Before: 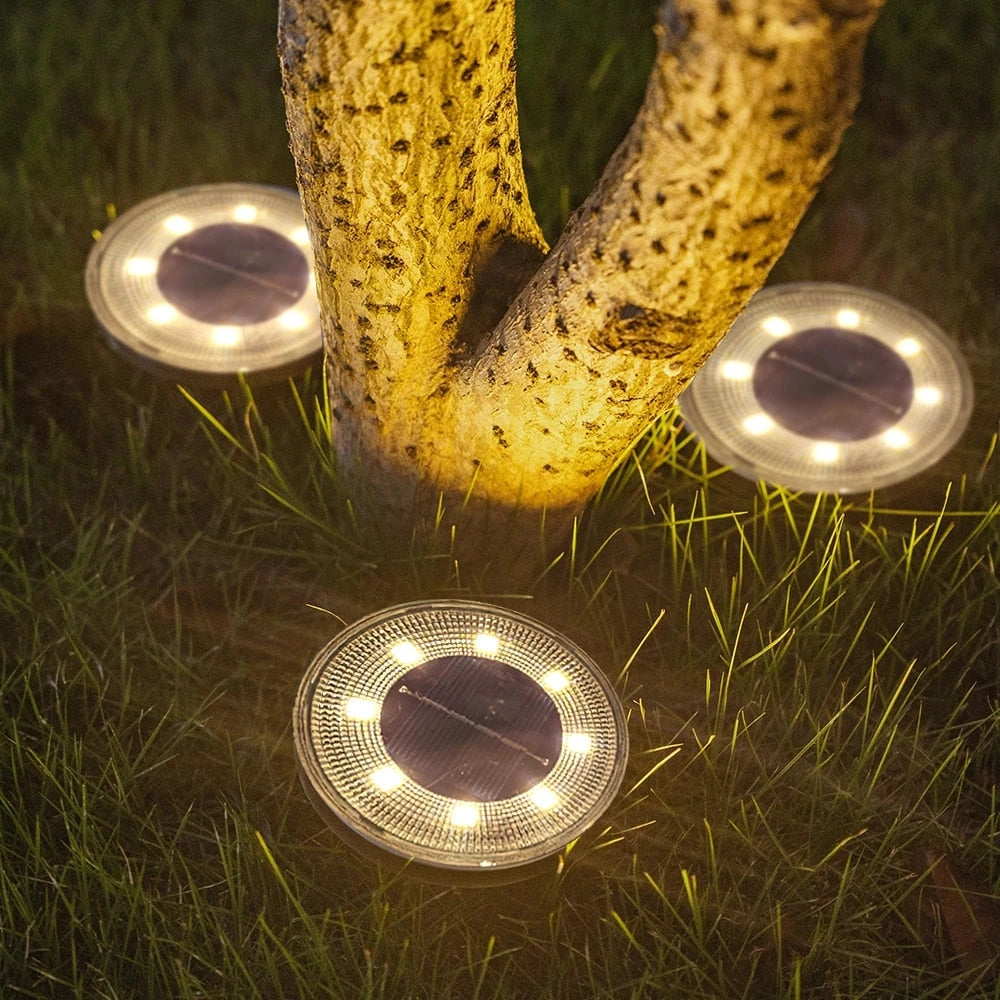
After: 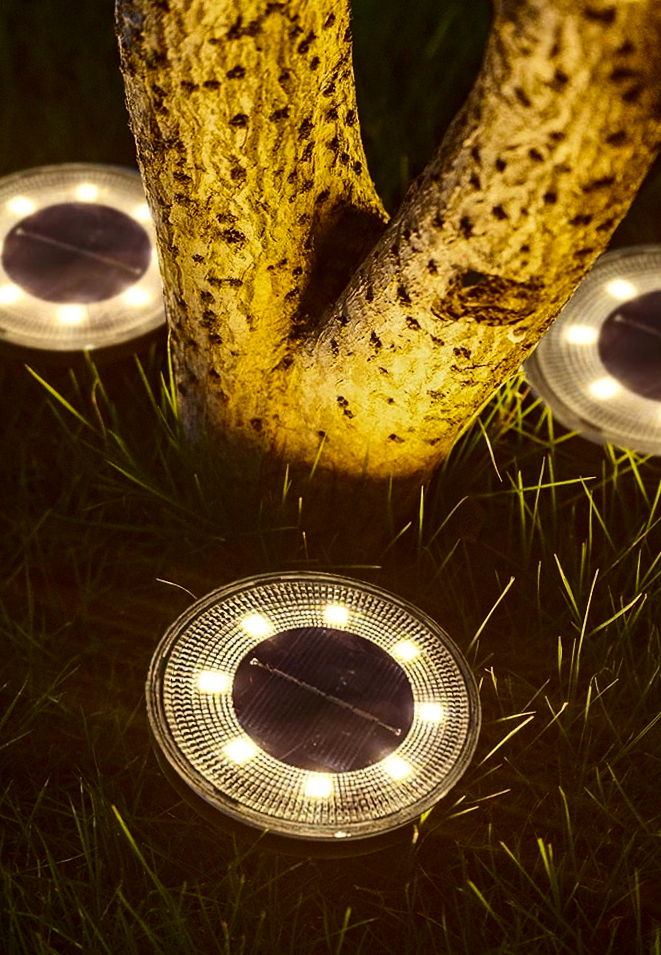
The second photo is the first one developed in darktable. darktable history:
crop and rotate: left 14.385%, right 18.948%
rotate and perspective: rotation -1.32°, lens shift (horizontal) -0.031, crop left 0.015, crop right 0.985, crop top 0.047, crop bottom 0.982
contrast brightness saturation: contrast 0.19, brightness -0.24, saturation 0.11
